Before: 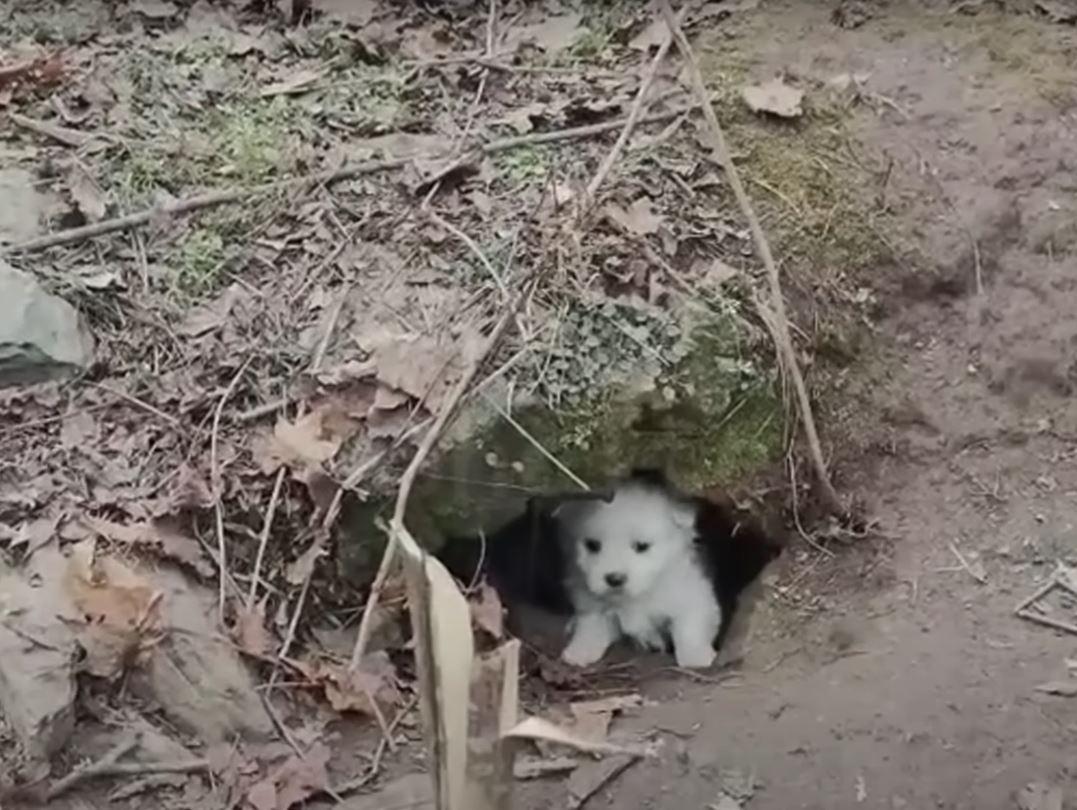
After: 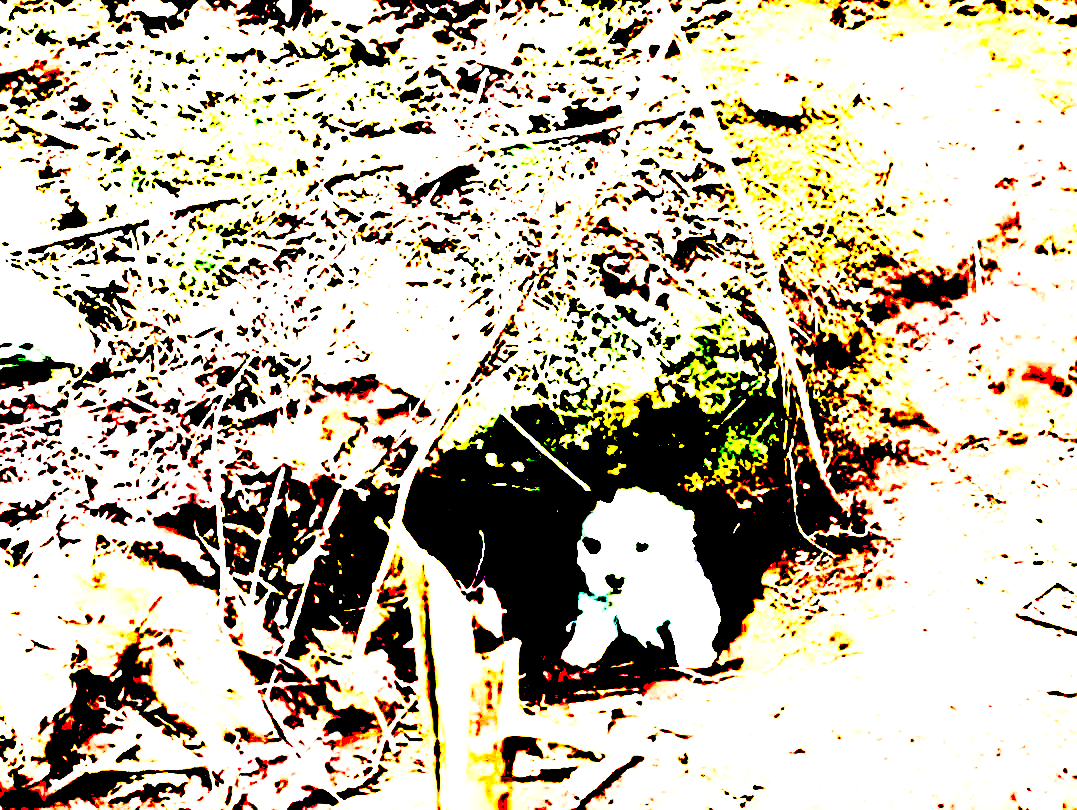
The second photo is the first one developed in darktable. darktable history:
exposure: black level correction 0.098, exposure 3.094 EV, compensate exposure bias true, compensate highlight preservation false
sharpen: on, module defaults
base curve: curves: ch0 [(0, 0) (0.028, 0.03) (0.121, 0.232) (0.46, 0.748) (0.859, 0.968) (1, 1)]
color calibration: output R [1.063, -0.012, -0.003, 0], output G [0, 1.022, 0.021, 0], output B [-0.079, 0.047, 1, 0], illuminant same as pipeline (D50), adaptation XYZ, x 0.345, y 0.358, temperature 5007.94 K
